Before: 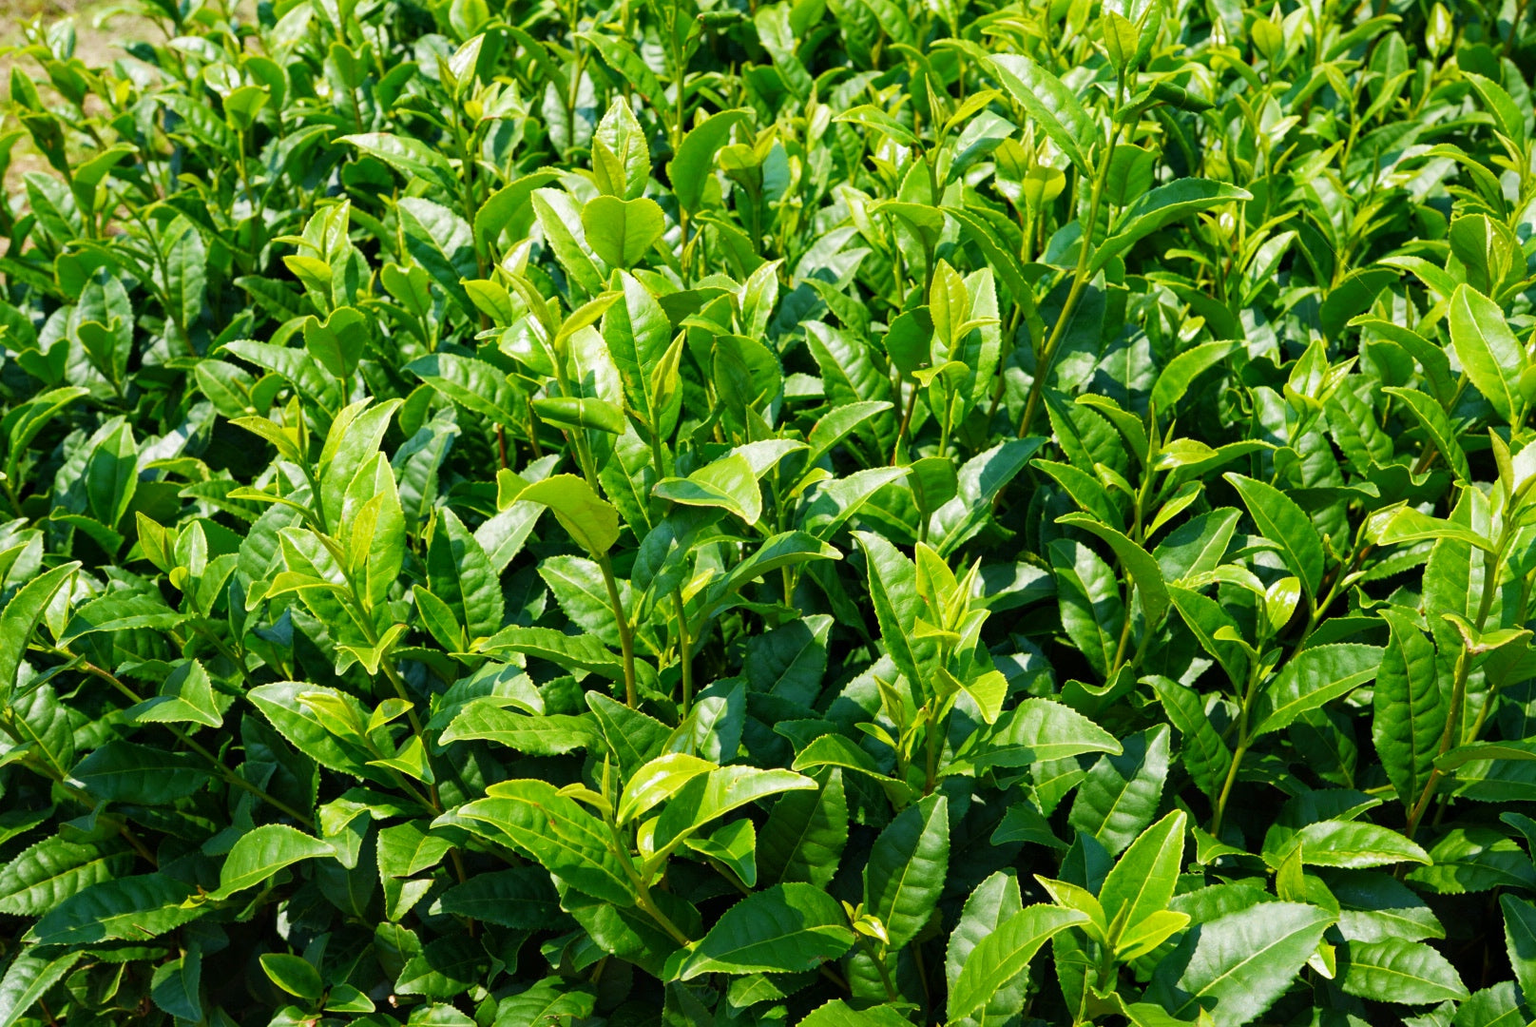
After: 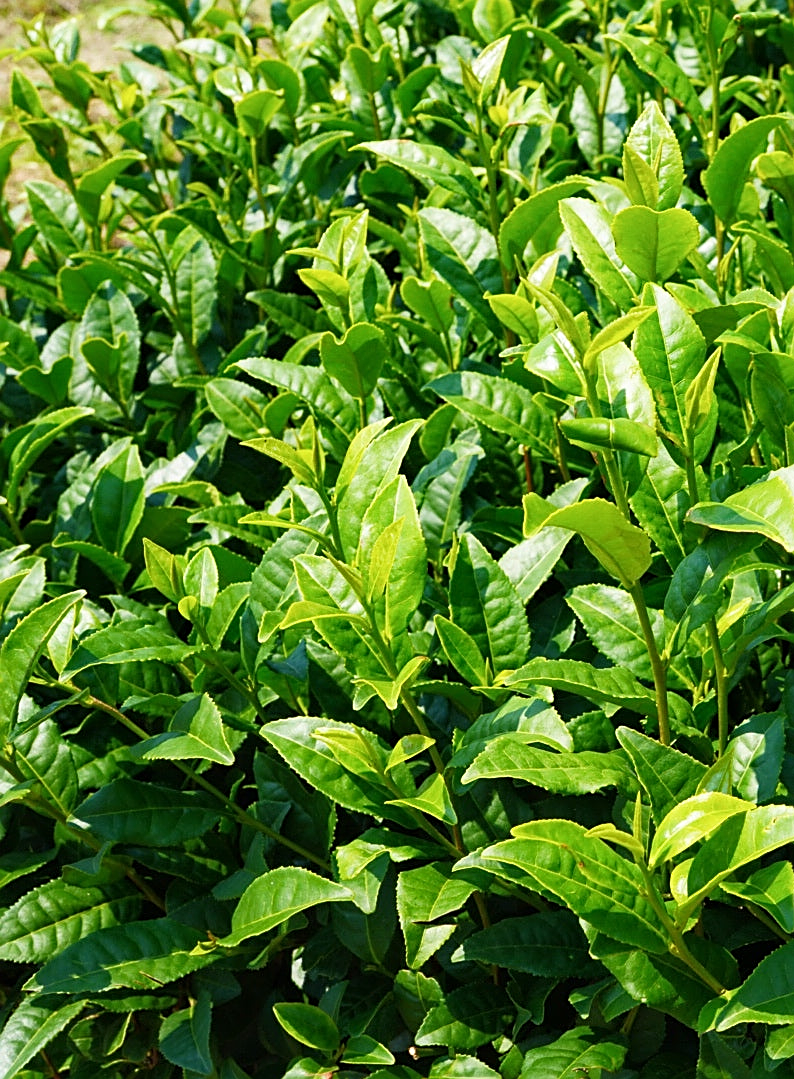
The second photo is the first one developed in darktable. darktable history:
crop and rotate: left 0%, top 0%, right 50.845%
sharpen: on, module defaults
shadows and highlights: shadows 0, highlights 40
